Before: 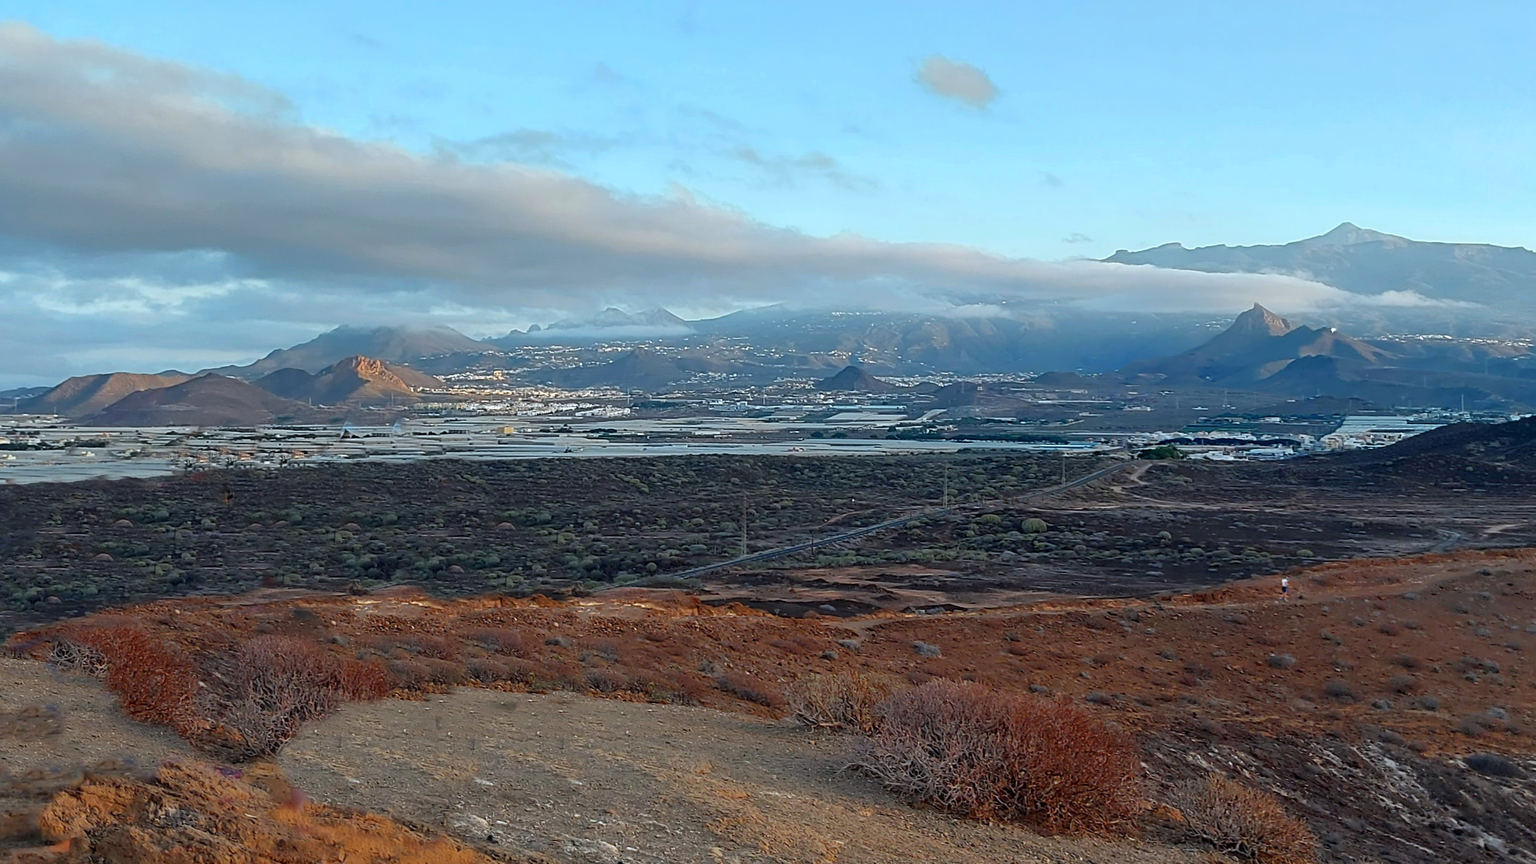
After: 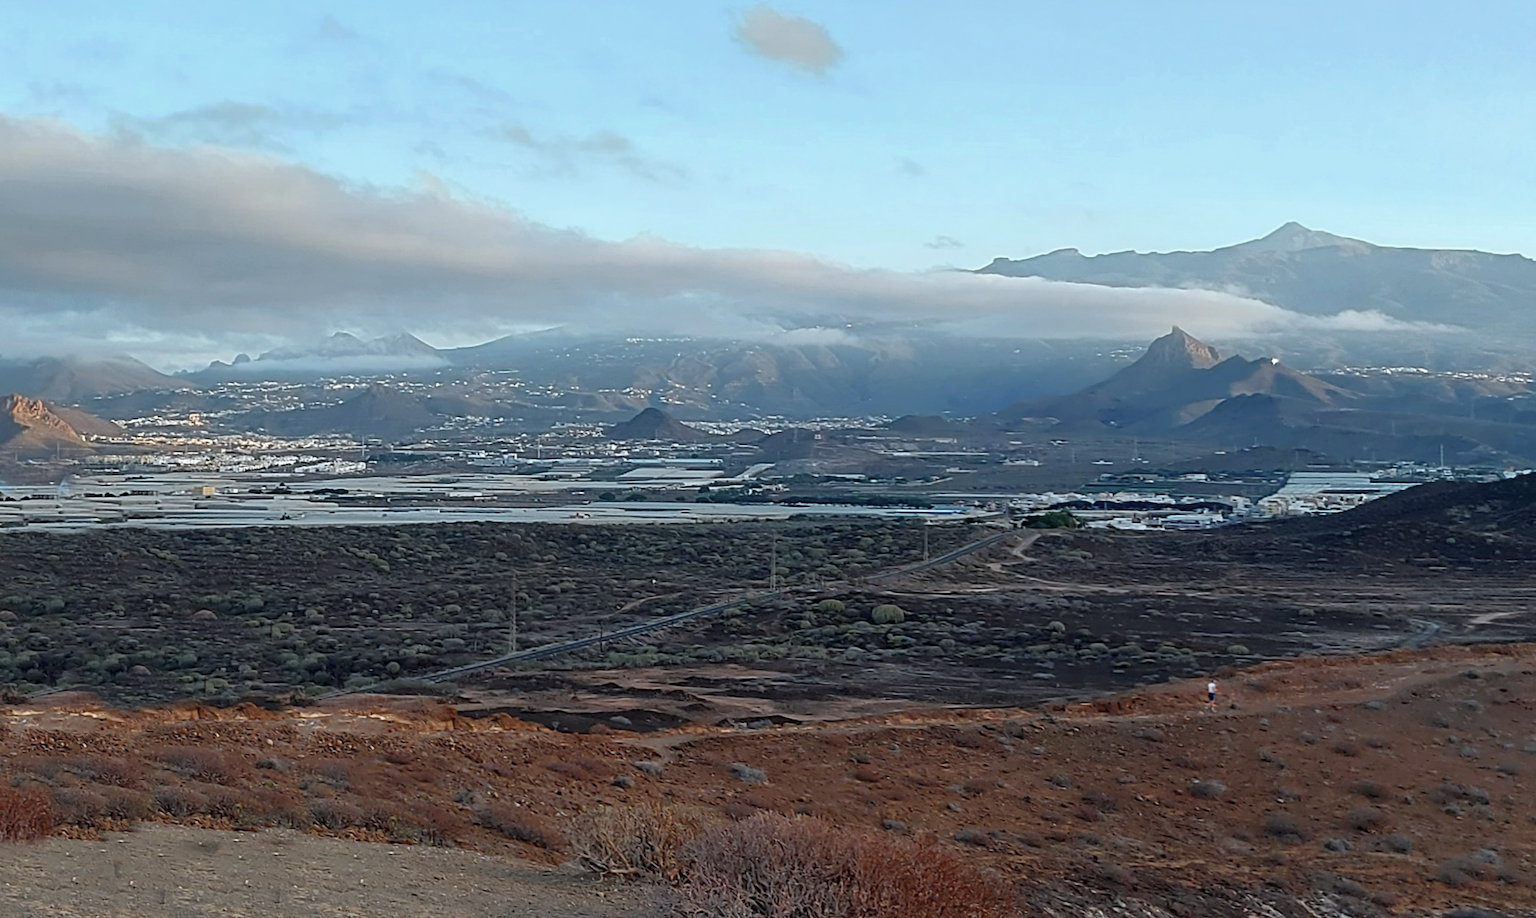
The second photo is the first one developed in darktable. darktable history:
color correction: highlights b* -0.027, saturation 0.771
crop: left 22.632%, top 5.879%, bottom 11.805%
